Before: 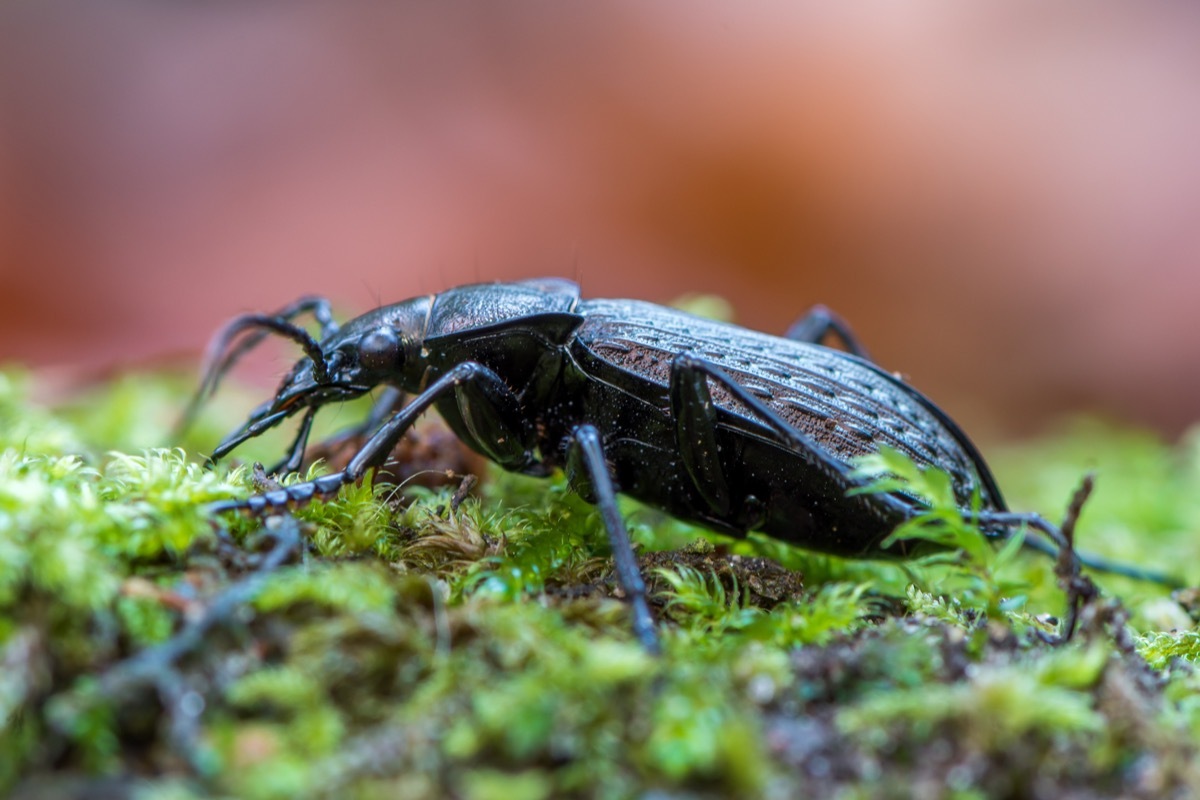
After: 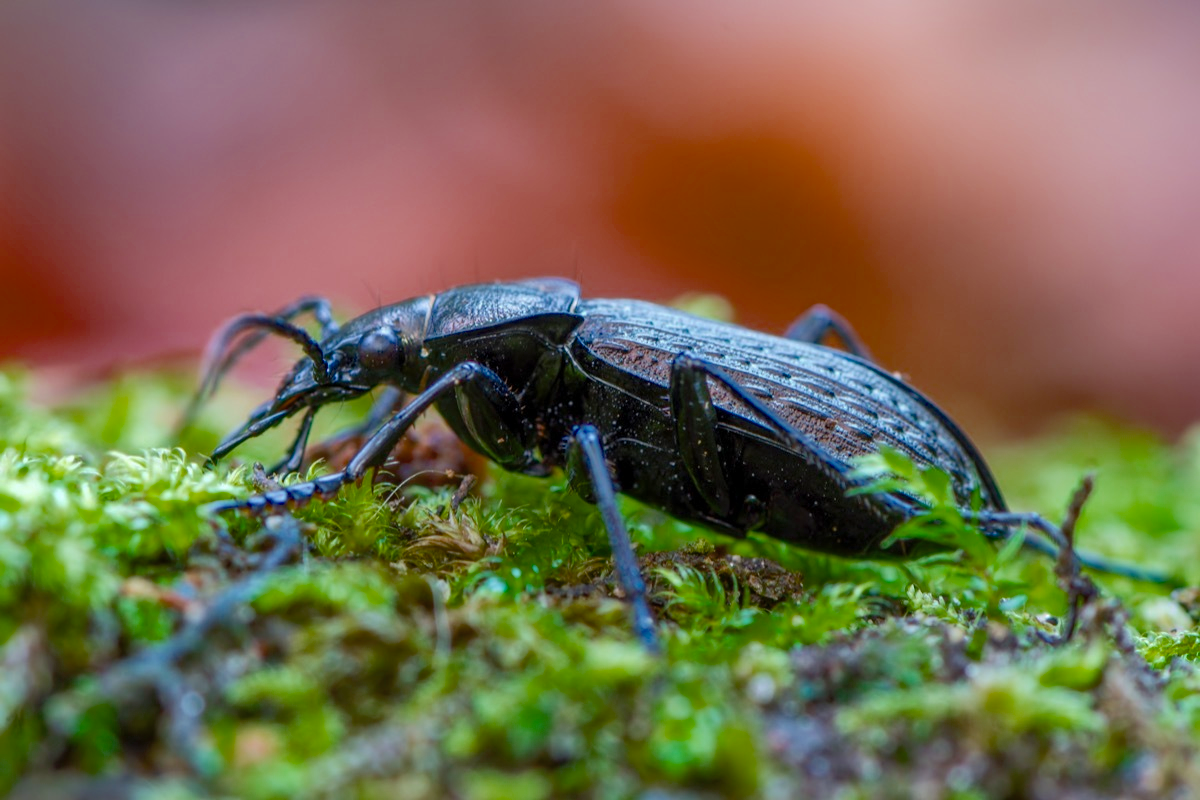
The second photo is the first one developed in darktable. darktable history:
color balance rgb: linear chroma grading › shadows -1.69%, linear chroma grading › highlights -14.948%, linear chroma grading › global chroma -9.964%, linear chroma grading › mid-tones -9.974%, perceptual saturation grading › global saturation 40.306%, global vibrance 16.023%, saturation formula JzAzBz (2021)
shadows and highlights: highlights color adjustment 72.56%
